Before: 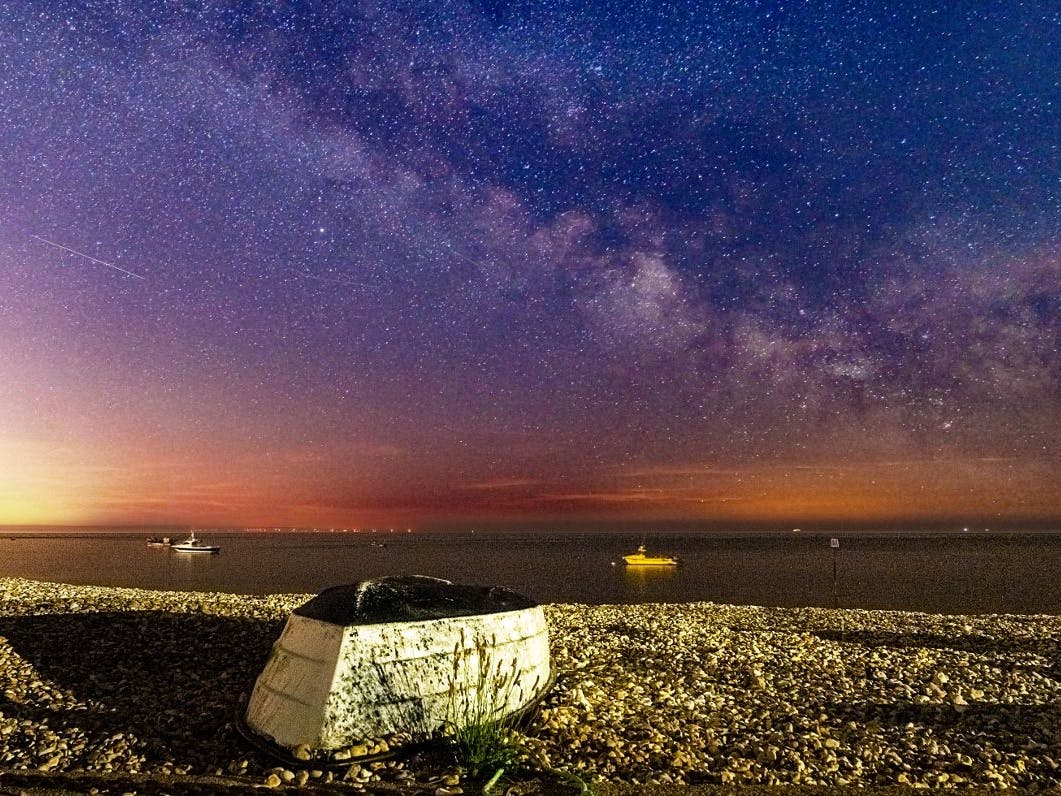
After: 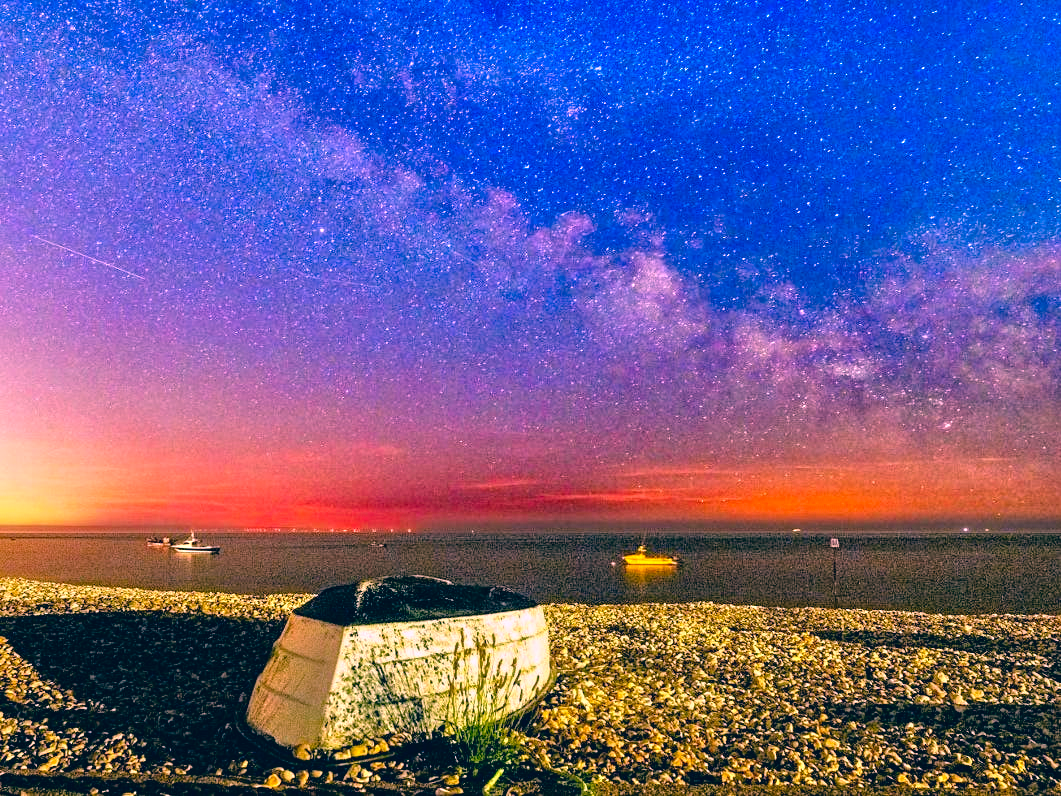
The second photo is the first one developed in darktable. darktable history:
local contrast: highlights 100%, shadows 100%, detail 120%, midtone range 0.2
tone equalizer: -7 EV 0.15 EV, -6 EV 0.6 EV, -5 EV 1.15 EV, -4 EV 1.33 EV, -3 EV 1.15 EV, -2 EV 0.6 EV, -1 EV 0.15 EV, mask exposure compensation -0.5 EV
color correction: highlights a* 17.03, highlights b* 0.205, shadows a* -15.38, shadows b* -14.56, saturation 1.5
